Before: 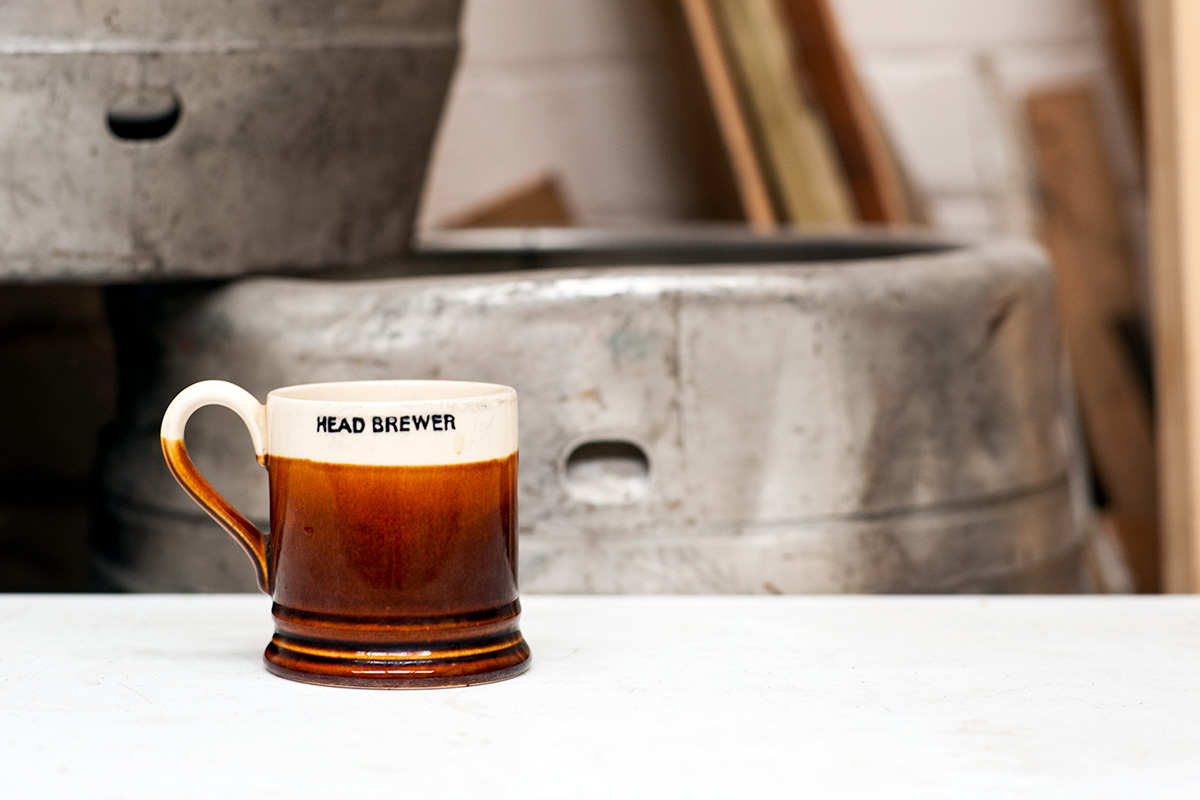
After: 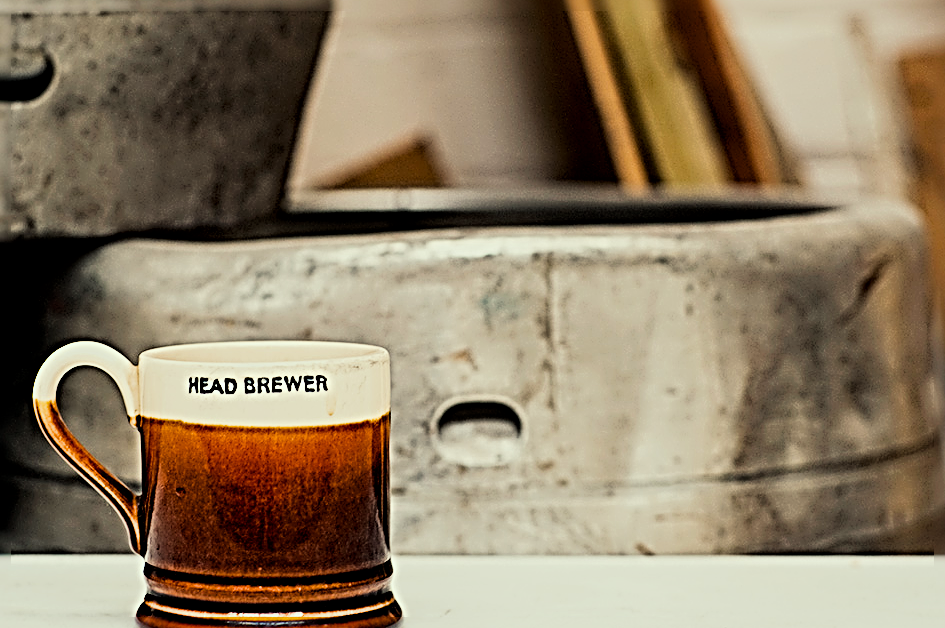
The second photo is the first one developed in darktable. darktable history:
crop and rotate: left 10.725%, top 5.014%, right 10.462%, bottom 16.43%
color balance rgb: highlights gain › chroma 2.844%, highlights gain › hue 62.45°, perceptual saturation grading › global saturation 25.011%
sharpen: radius 4.01, amount 1.998
color correction: highlights a* -8.37, highlights b* 3.3
local contrast: mode bilateral grid, contrast 21, coarseness 51, detail 130%, midtone range 0.2
filmic rgb: black relative exposure -7.65 EV, white relative exposure 4.56 EV, threshold 2.98 EV, hardness 3.61, contrast 1.266, enable highlight reconstruction true
